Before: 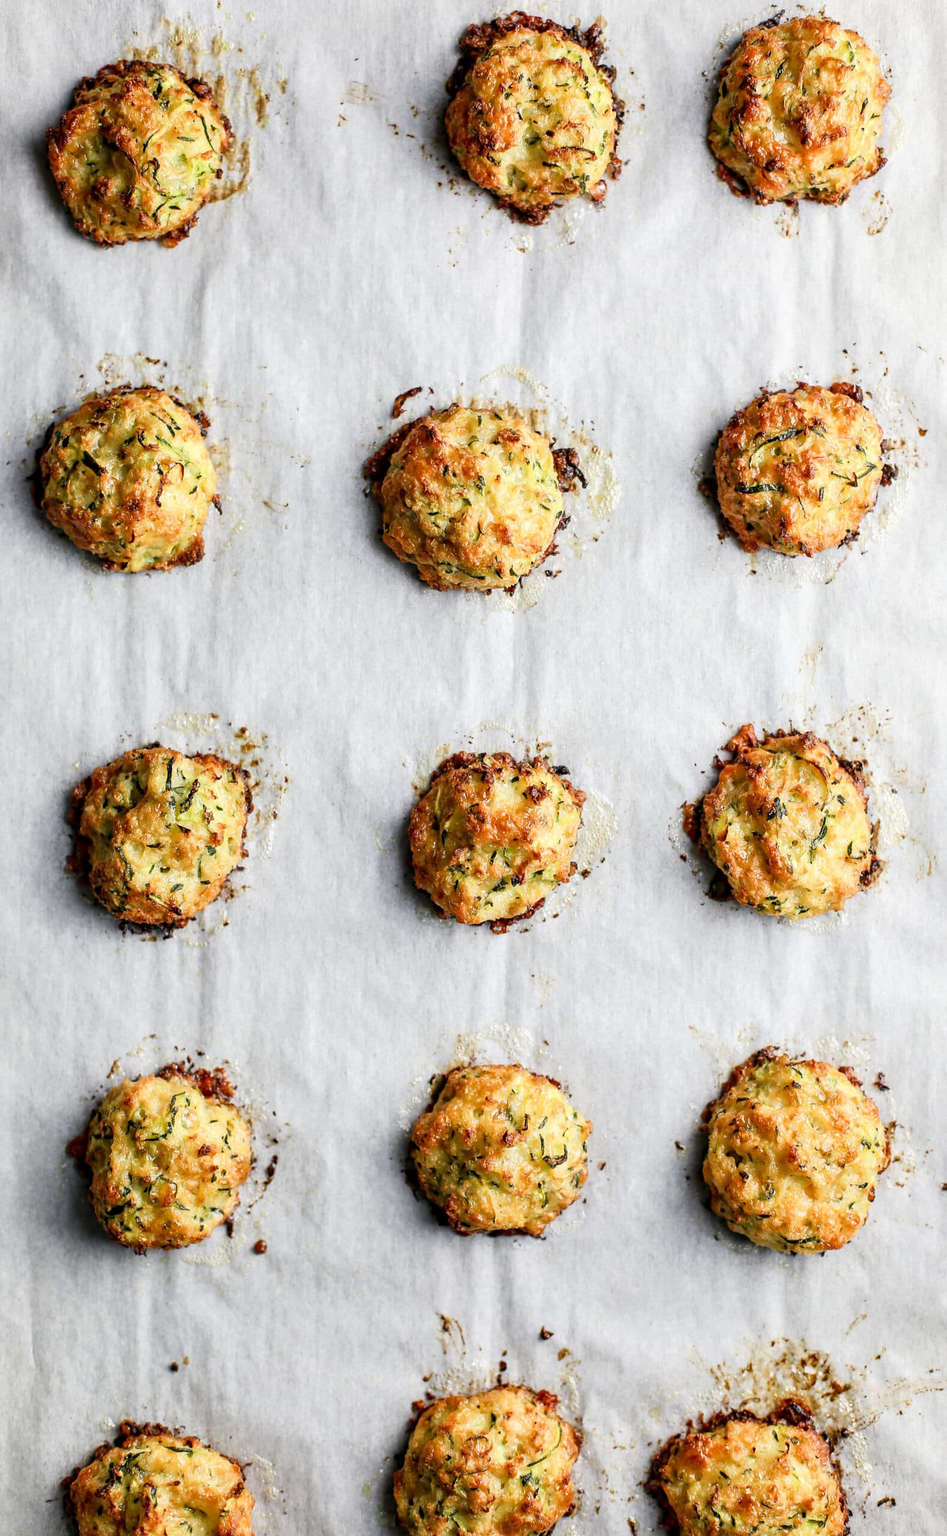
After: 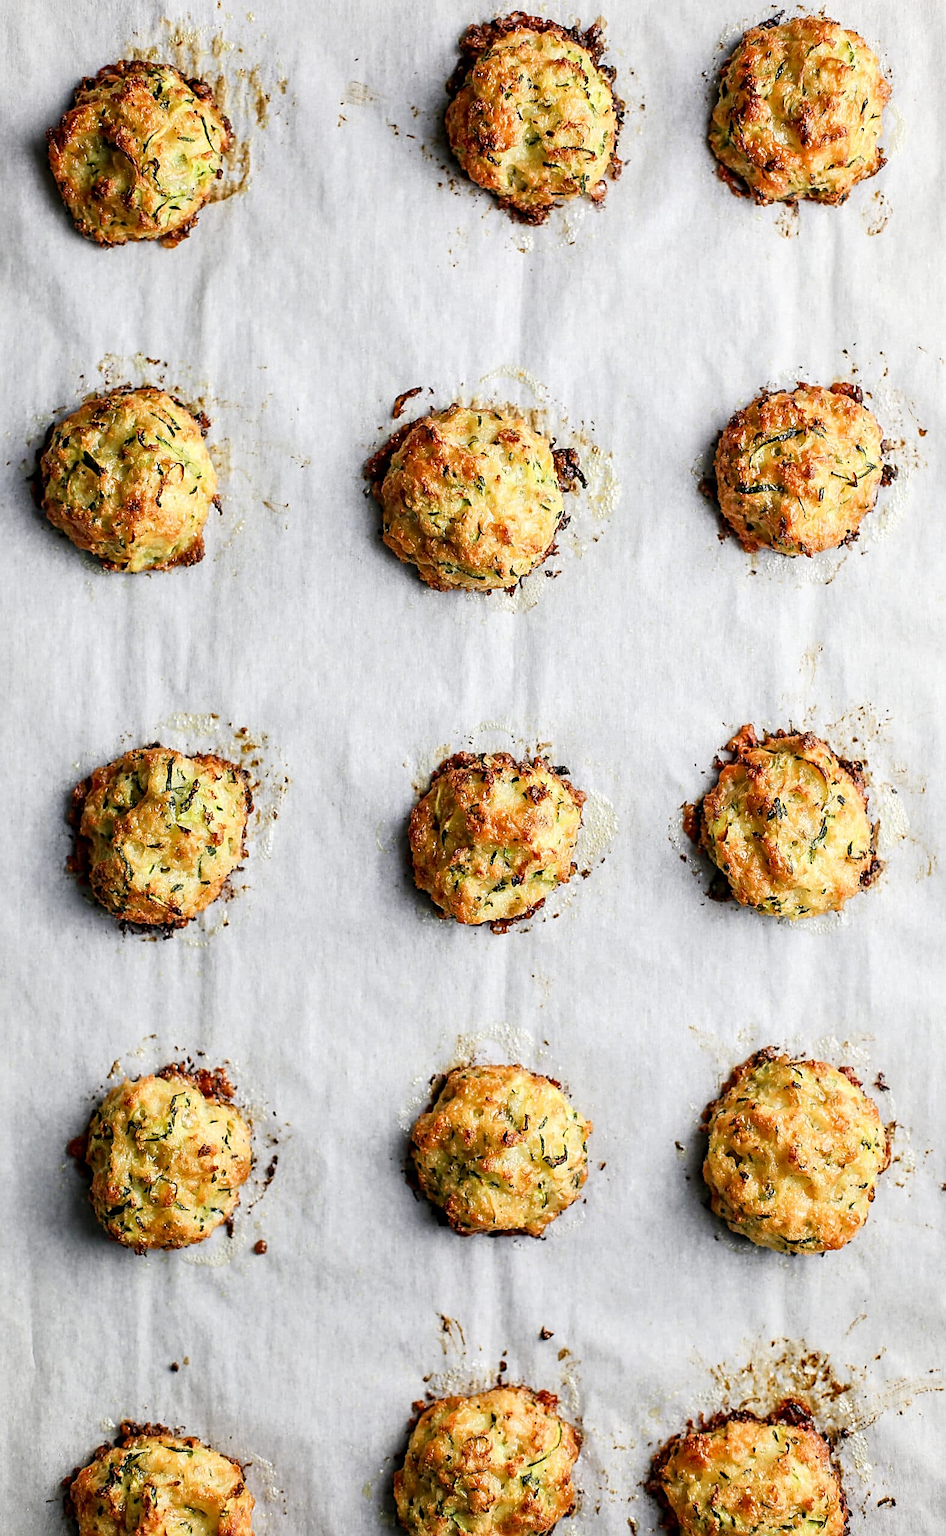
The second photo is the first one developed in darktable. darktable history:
sharpen: amount 0.485
